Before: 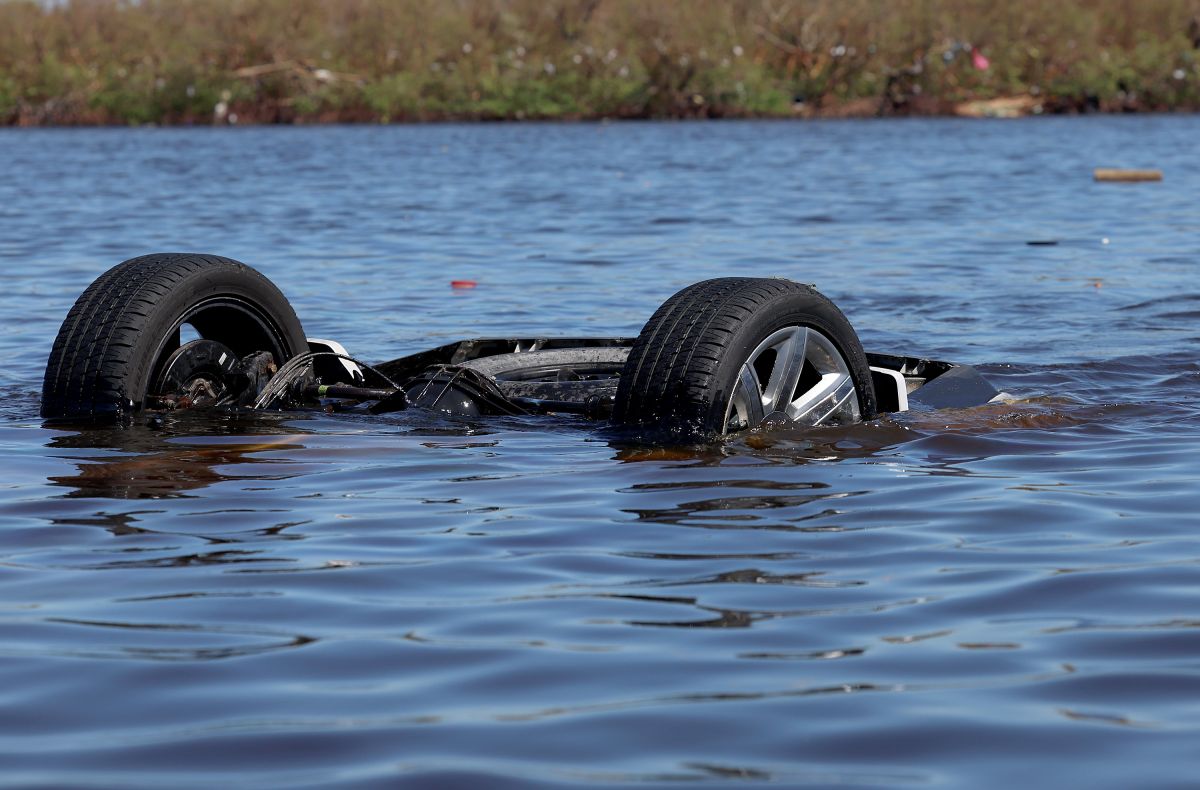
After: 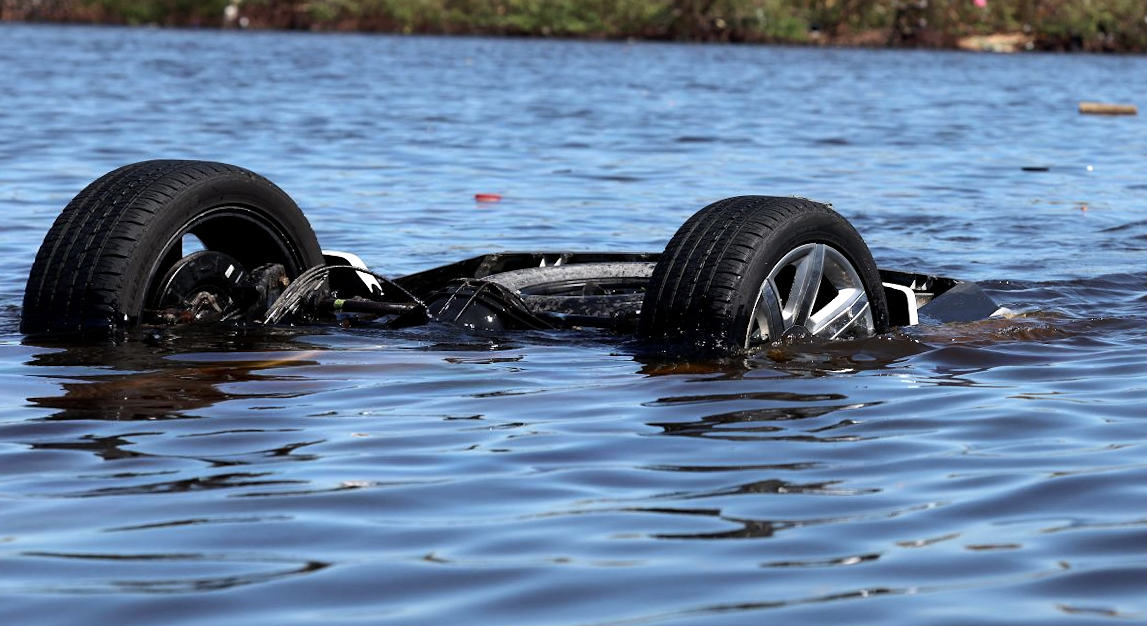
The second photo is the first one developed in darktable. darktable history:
rotate and perspective: rotation -0.013°, lens shift (vertical) -0.027, lens shift (horizontal) 0.178, crop left 0.016, crop right 0.989, crop top 0.082, crop bottom 0.918
tone equalizer: -8 EV -0.75 EV, -7 EV -0.7 EV, -6 EV -0.6 EV, -5 EV -0.4 EV, -3 EV 0.4 EV, -2 EV 0.6 EV, -1 EV 0.7 EV, +0 EV 0.75 EV, edges refinement/feathering 500, mask exposure compensation -1.57 EV, preserve details no
crop: left 1.507%, top 6.147%, right 1.379%, bottom 6.637%
